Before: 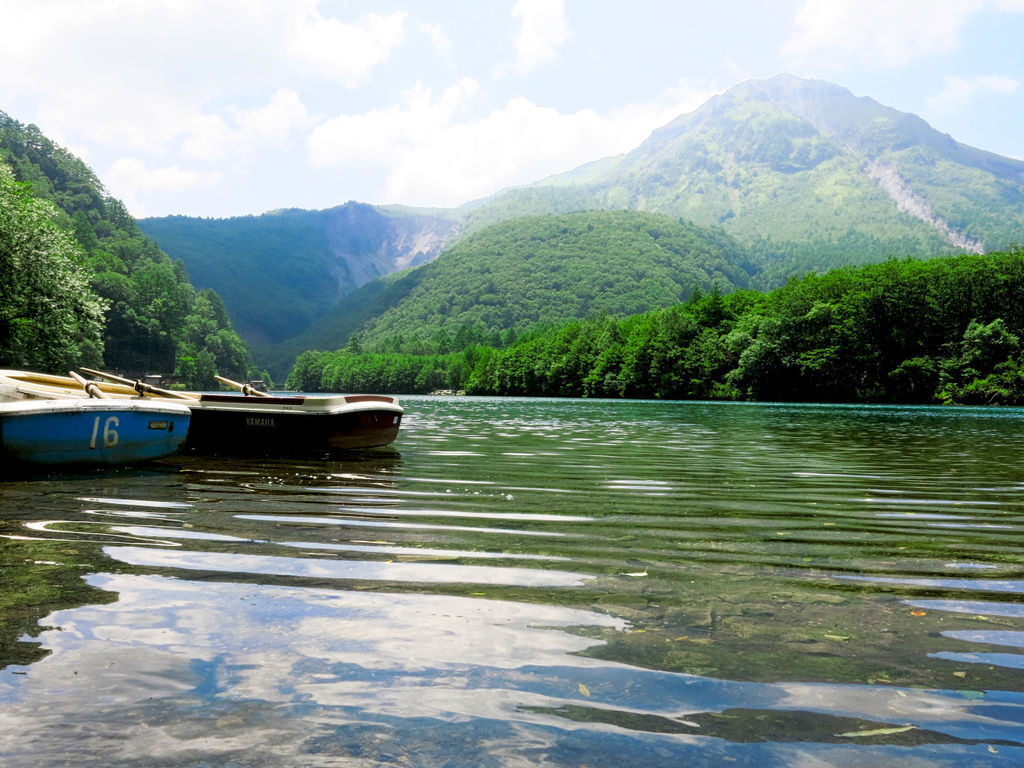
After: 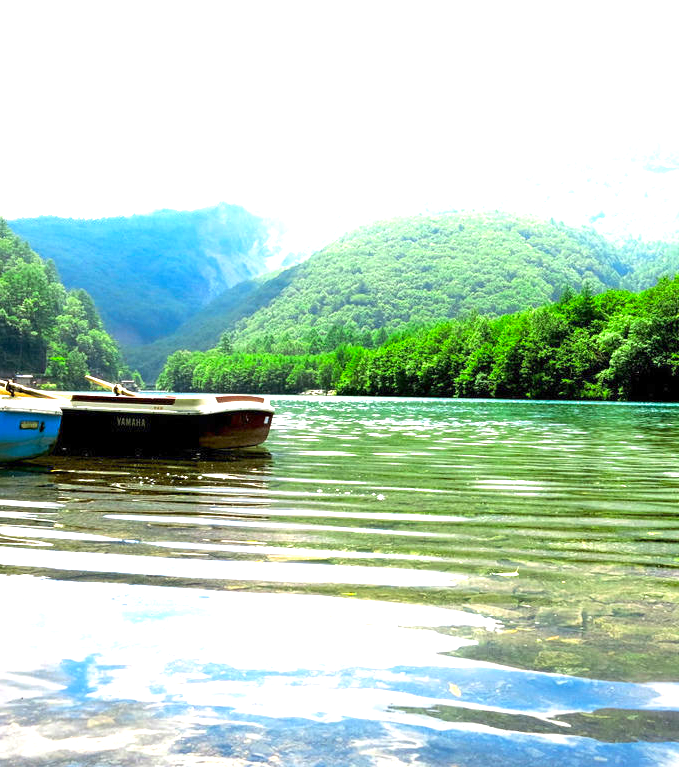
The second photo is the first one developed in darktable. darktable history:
exposure: exposure 1.519 EV, compensate highlight preservation false
contrast brightness saturation: contrast 0.035, saturation 0.155
crop and rotate: left 12.644%, right 20.96%
levels: levels [0, 0.498, 0.996]
